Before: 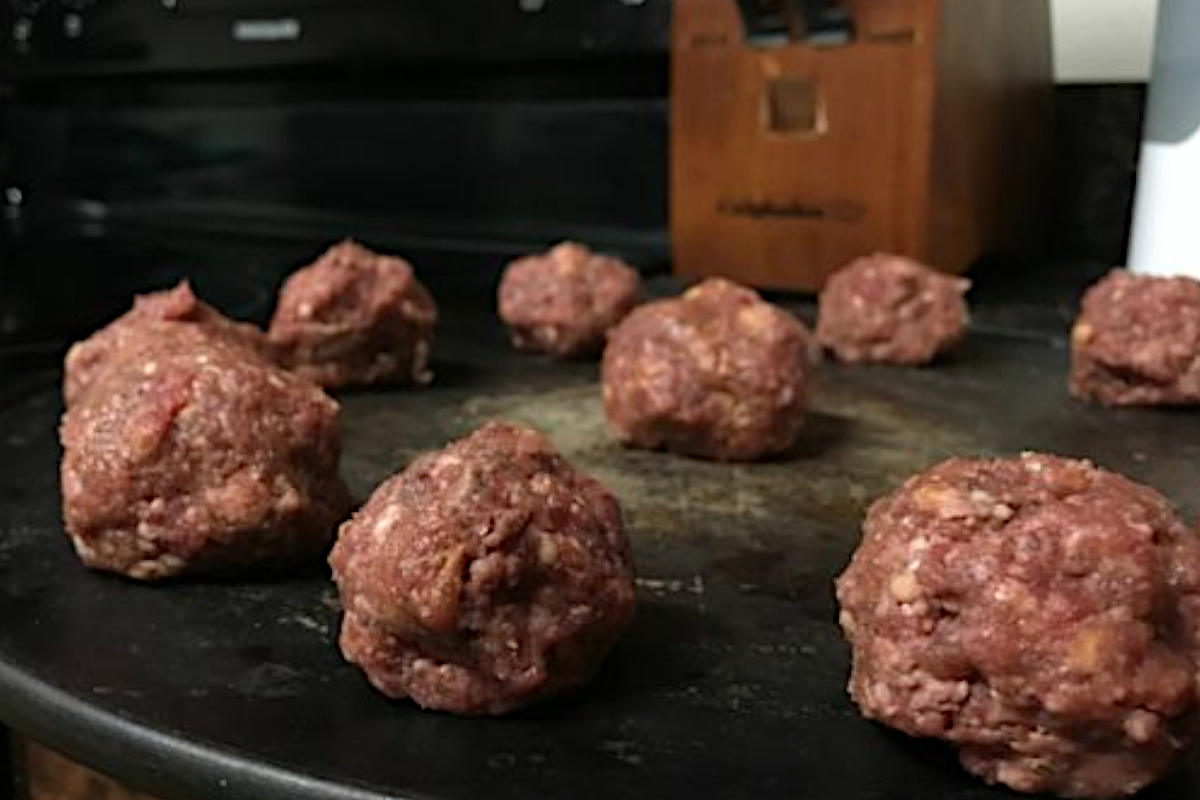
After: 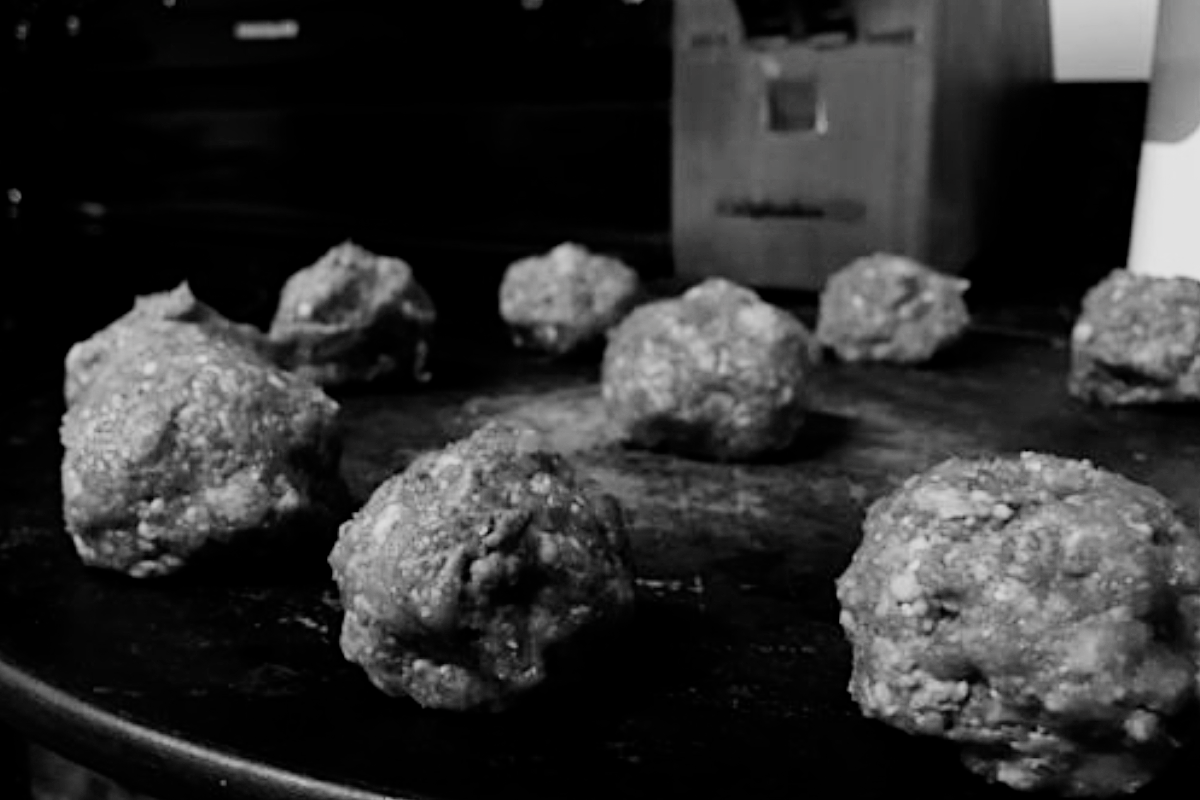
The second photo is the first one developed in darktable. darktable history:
filmic rgb: black relative exposure -5.09 EV, white relative exposure 3.53 EV, threshold 3.01 EV, hardness 3.18, contrast 1.386, highlights saturation mix -49.78%, color science v5 (2021), contrast in shadows safe, contrast in highlights safe, enable highlight reconstruction true
